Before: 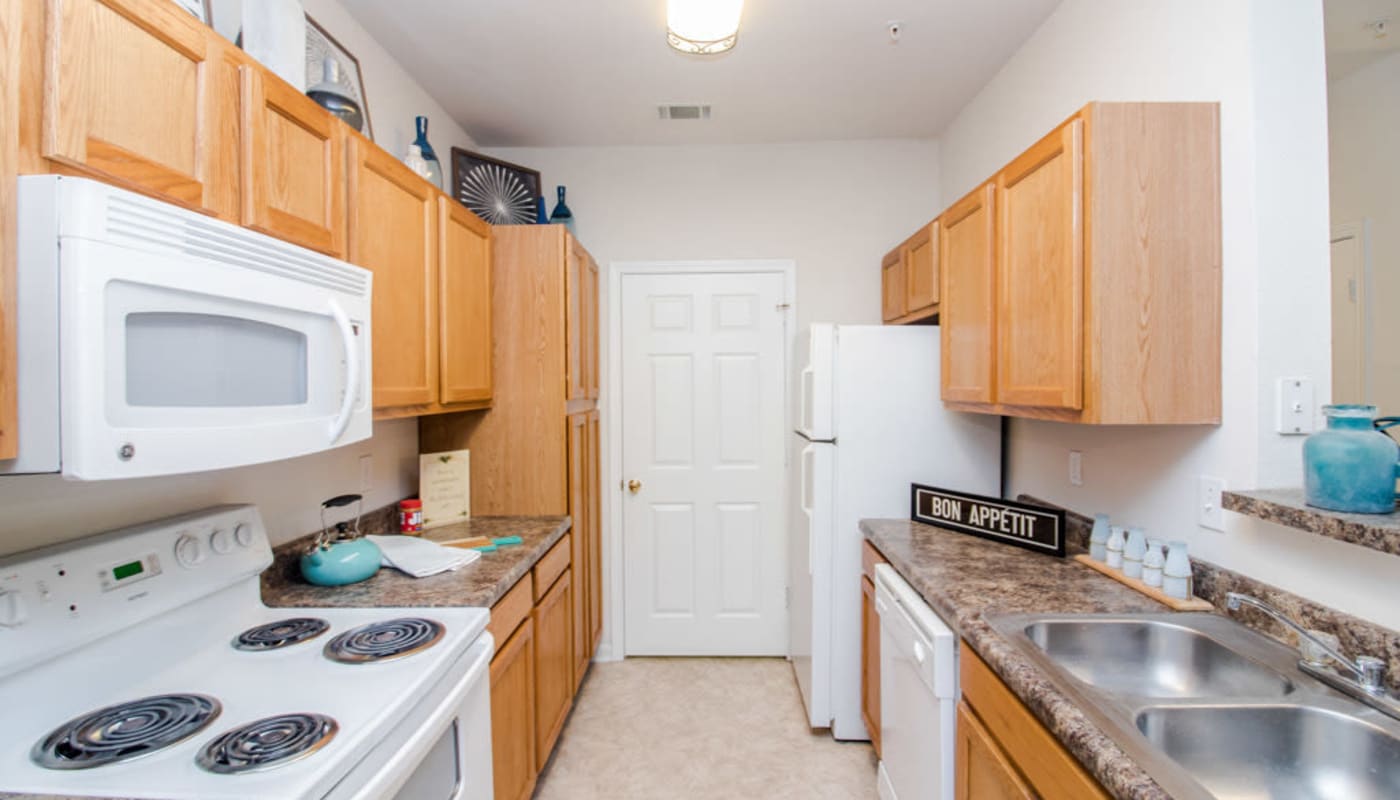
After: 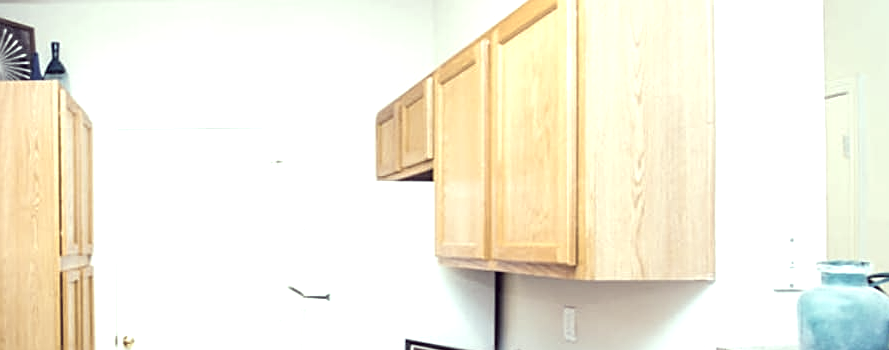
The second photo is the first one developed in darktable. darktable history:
sharpen: on, module defaults
crop: left 36.192%, top 18.016%, right 0.294%, bottom 38.15%
color correction: highlights a* -20.62, highlights b* 20.7, shadows a* 19.28, shadows b* -19.72, saturation 0.388
color balance rgb: linear chroma grading › mid-tones 7.63%, perceptual saturation grading › global saturation 30.653%, global vibrance 20%
color calibration: illuminant as shot in camera, x 0.358, y 0.373, temperature 4628.91 K
exposure: black level correction 0, exposure 1.096 EV, compensate highlight preservation false
